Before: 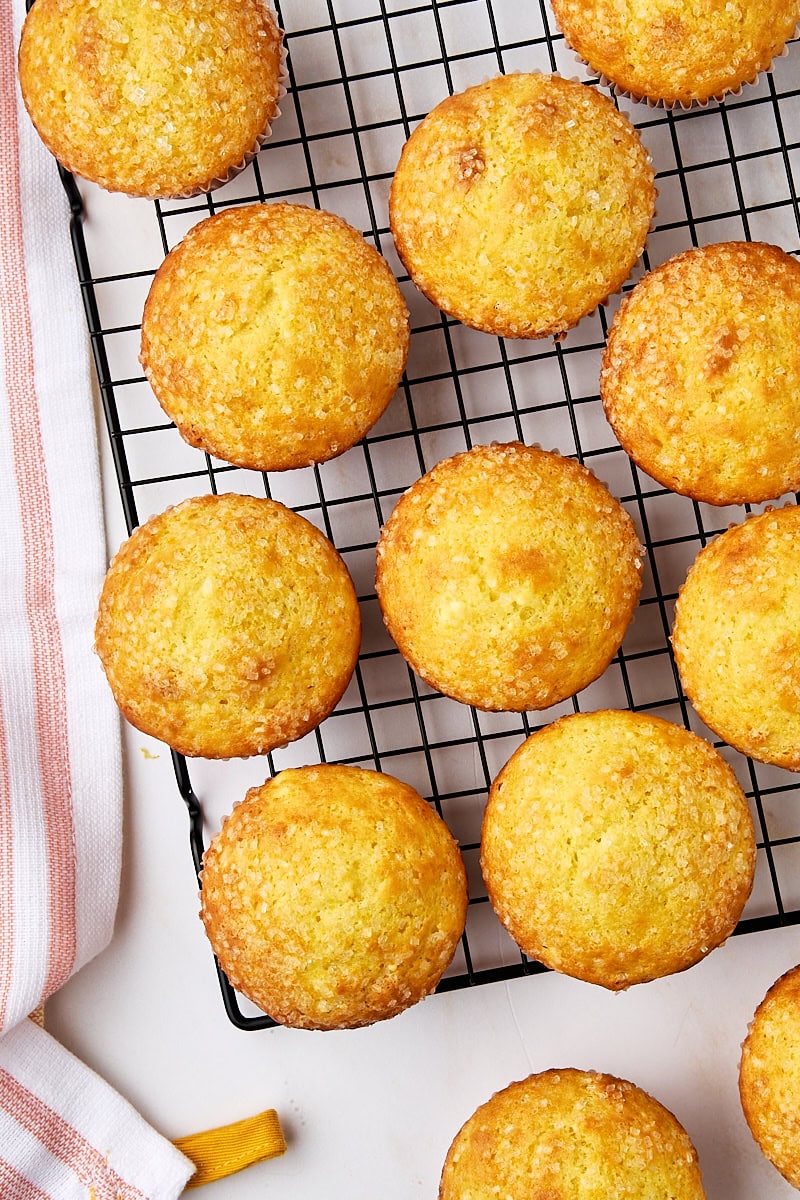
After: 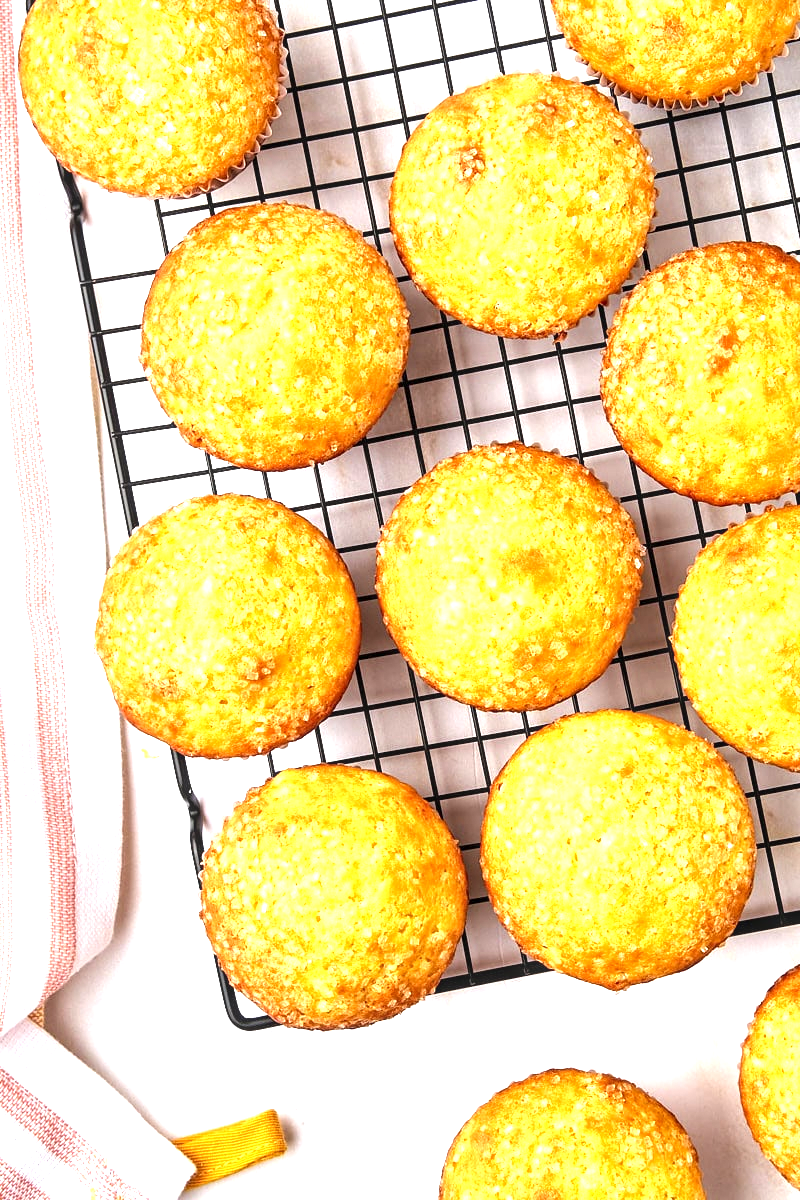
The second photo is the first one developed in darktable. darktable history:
exposure: black level correction 0, exposure 1.1 EV, compensate exposure bias true, compensate highlight preservation false
local contrast: on, module defaults
